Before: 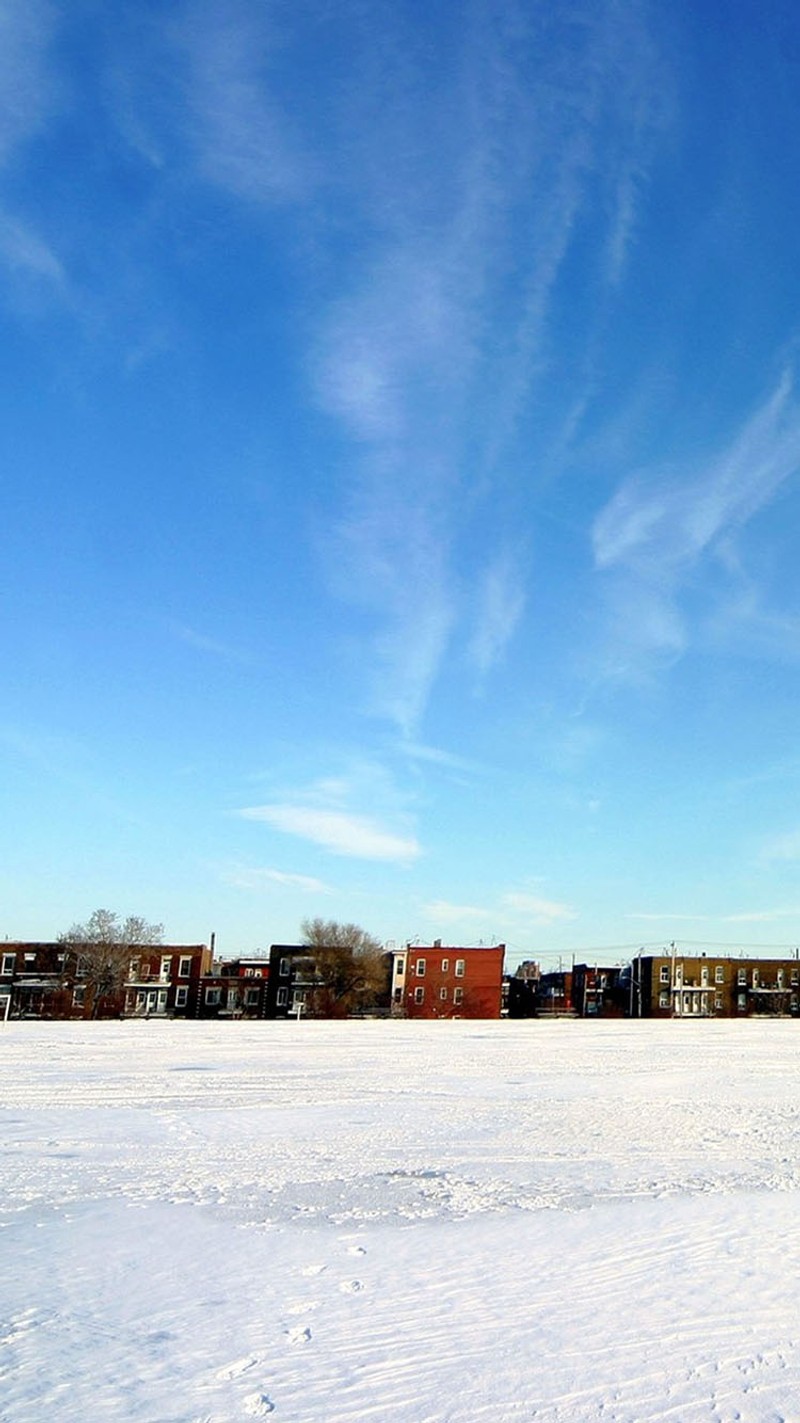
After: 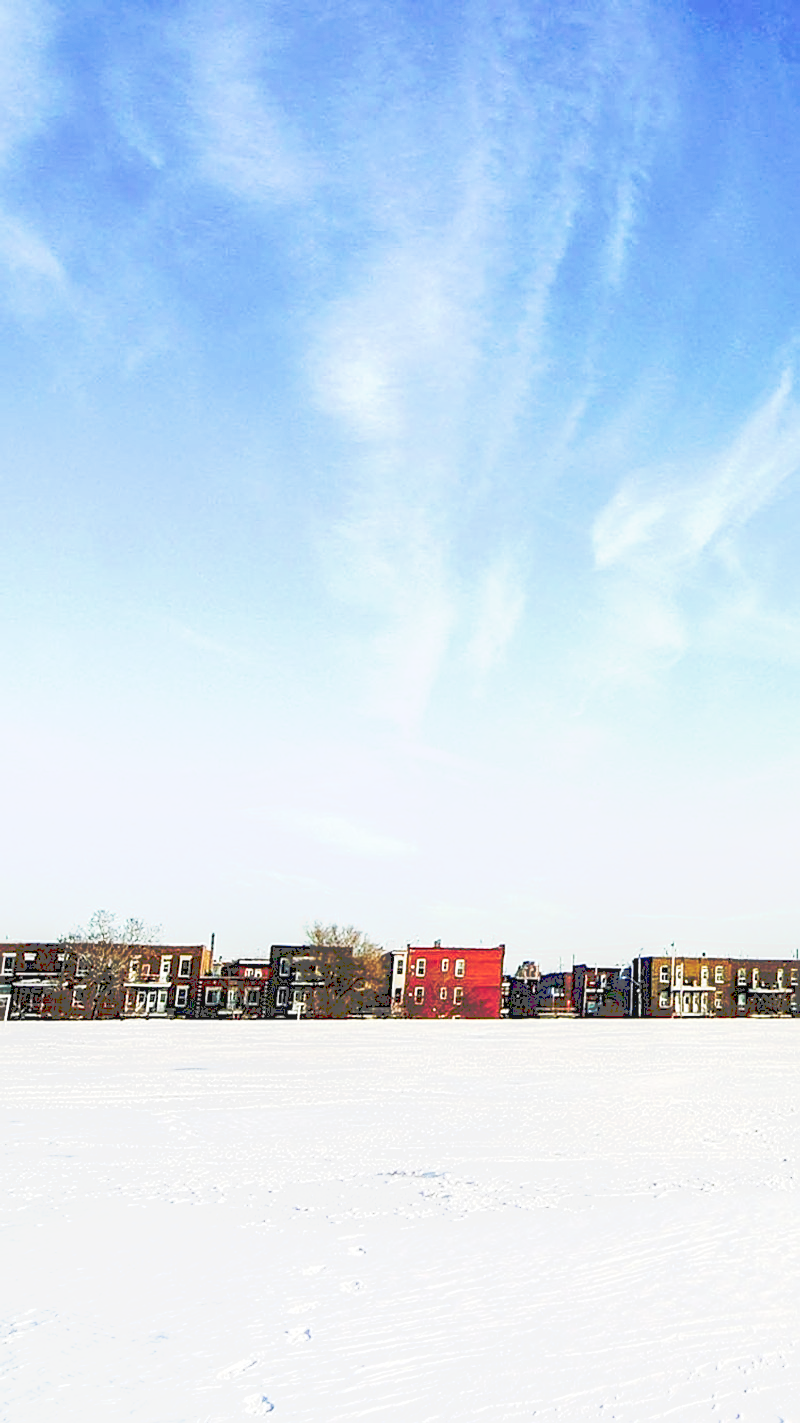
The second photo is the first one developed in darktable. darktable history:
sharpen: on, module defaults
local contrast: on, module defaults
velvia: on, module defaults
tone curve: curves: ch0 [(0, 0) (0.003, 0.279) (0.011, 0.287) (0.025, 0.295) (0.044, 0.304) (0.069, 0.316) (0.1, 0.319) (0.136, 0.316) (0.177, 0.32) (0.224, 0.359) (0.277, 0.421) (0.335, 0.511) (0.399, 0.639) (0.468, 0.734) (0.543, 0.827) (0.623, 0.89) (0.709, 0.944) (0.801, 0.965) (0.898, 0.968) (1, 1)], preserve colors none
